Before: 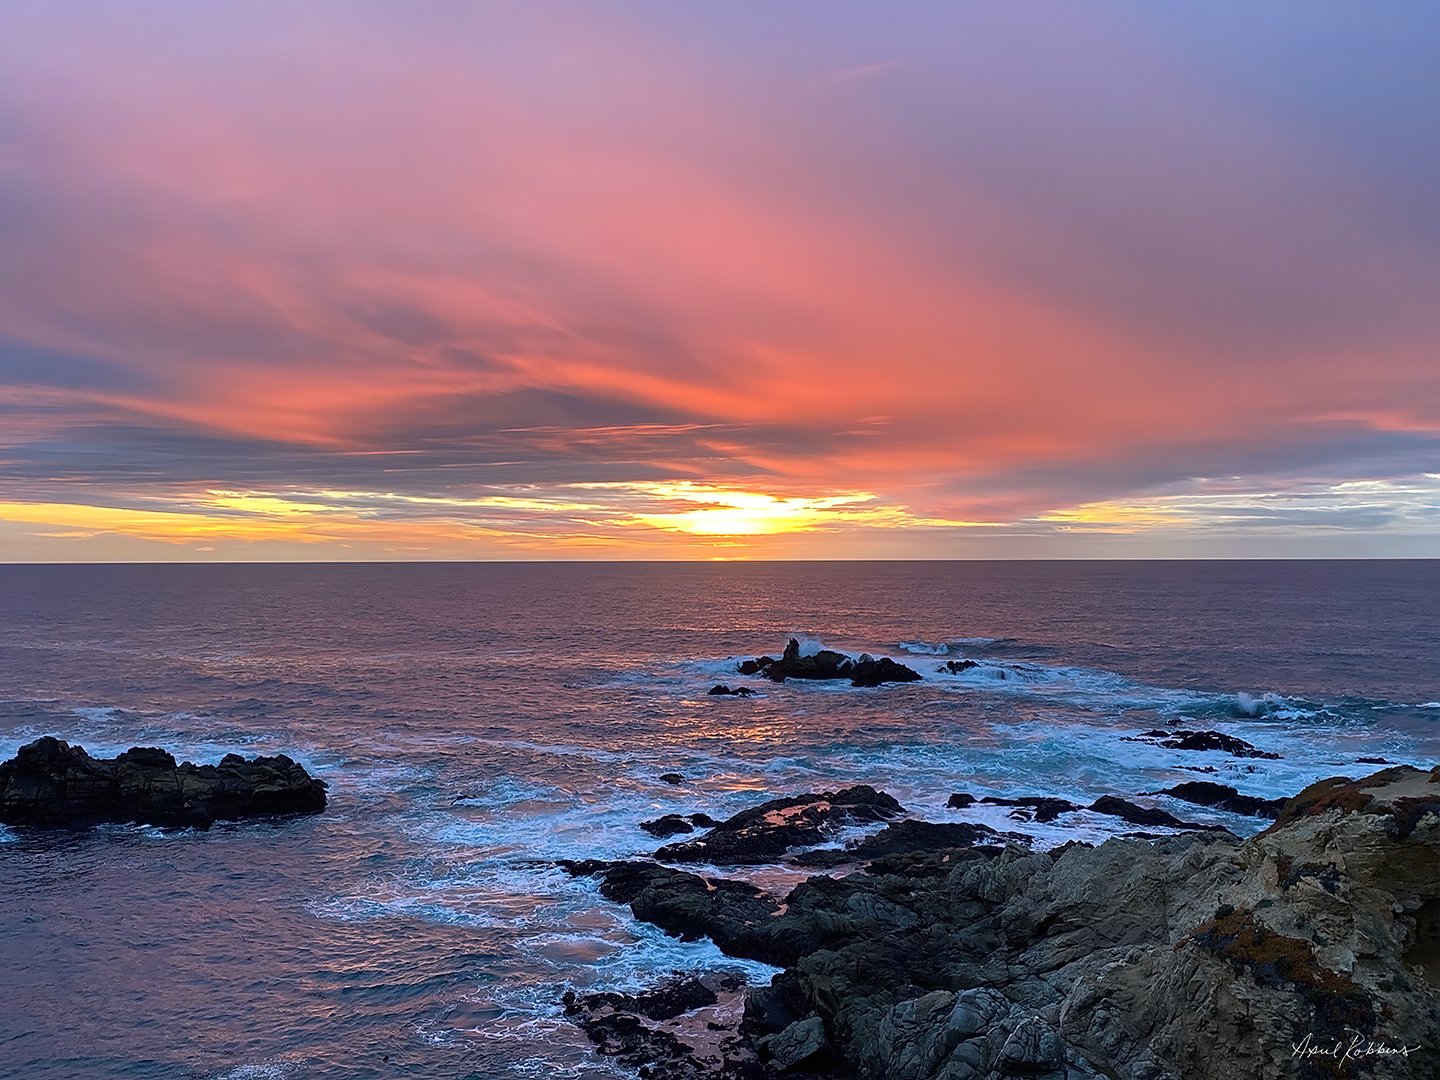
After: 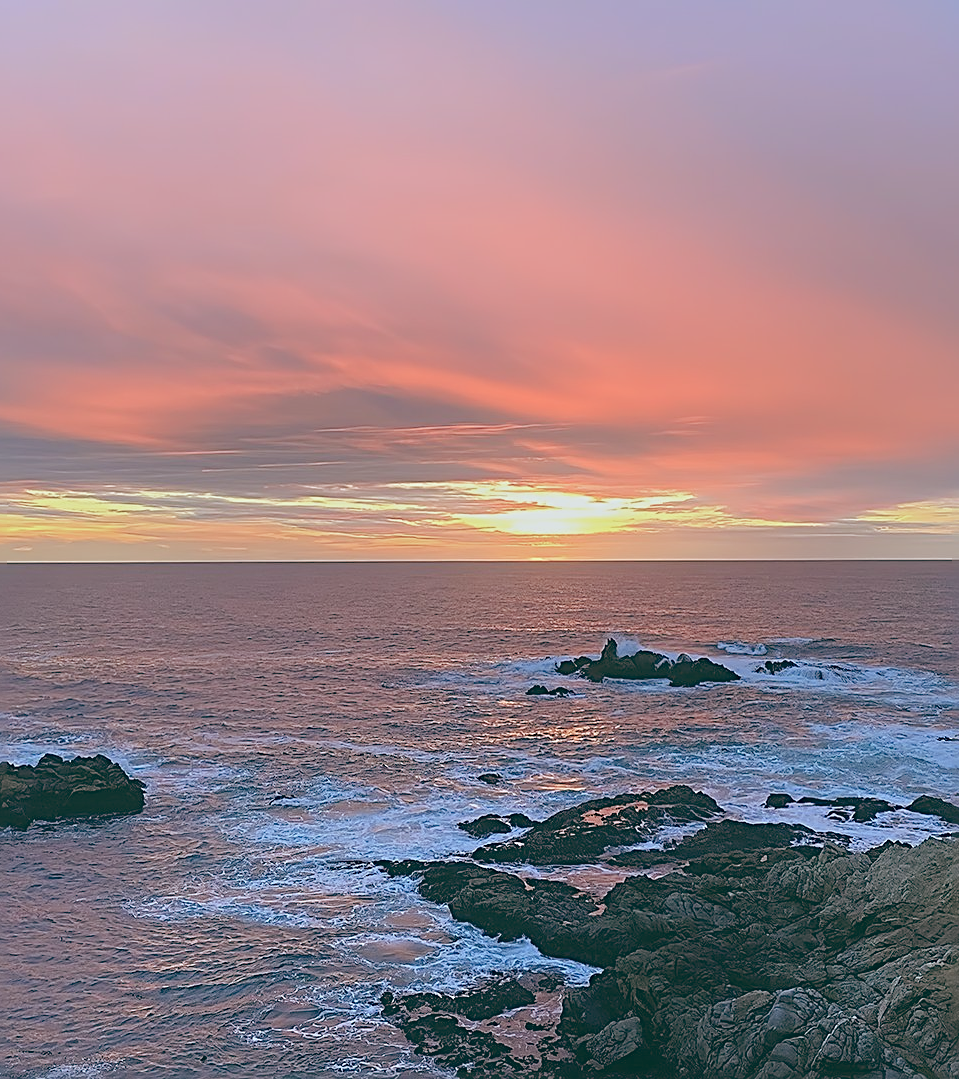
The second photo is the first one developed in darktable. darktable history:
sharpen: radius 2.543, amount 0.636
tone curve: curves: ch0 [(0, 0) (0.004, 0.008) (0.077, 0.156) (0.169, 0.29) (0.774, 0.774) (0.988, 0.926)], color space Lab, linked channels, preserve colors none
color balance: lift [1, 0.994, 1.002, 1.006], gamma [0.957, 1.081, 1.016, 0.919], gain [0.97, 0.972, 1.01, 1.028], input saturation 91.06%, output saturation 79.8%
exposure: black level correction -0.014, exposure -0.193 EV, compensate highlight preservation false
crop and rotate: left 12.648%, right 20.685%
shadows and highlights: shadows -40.15, highlights 62.88, soften with gaussian
